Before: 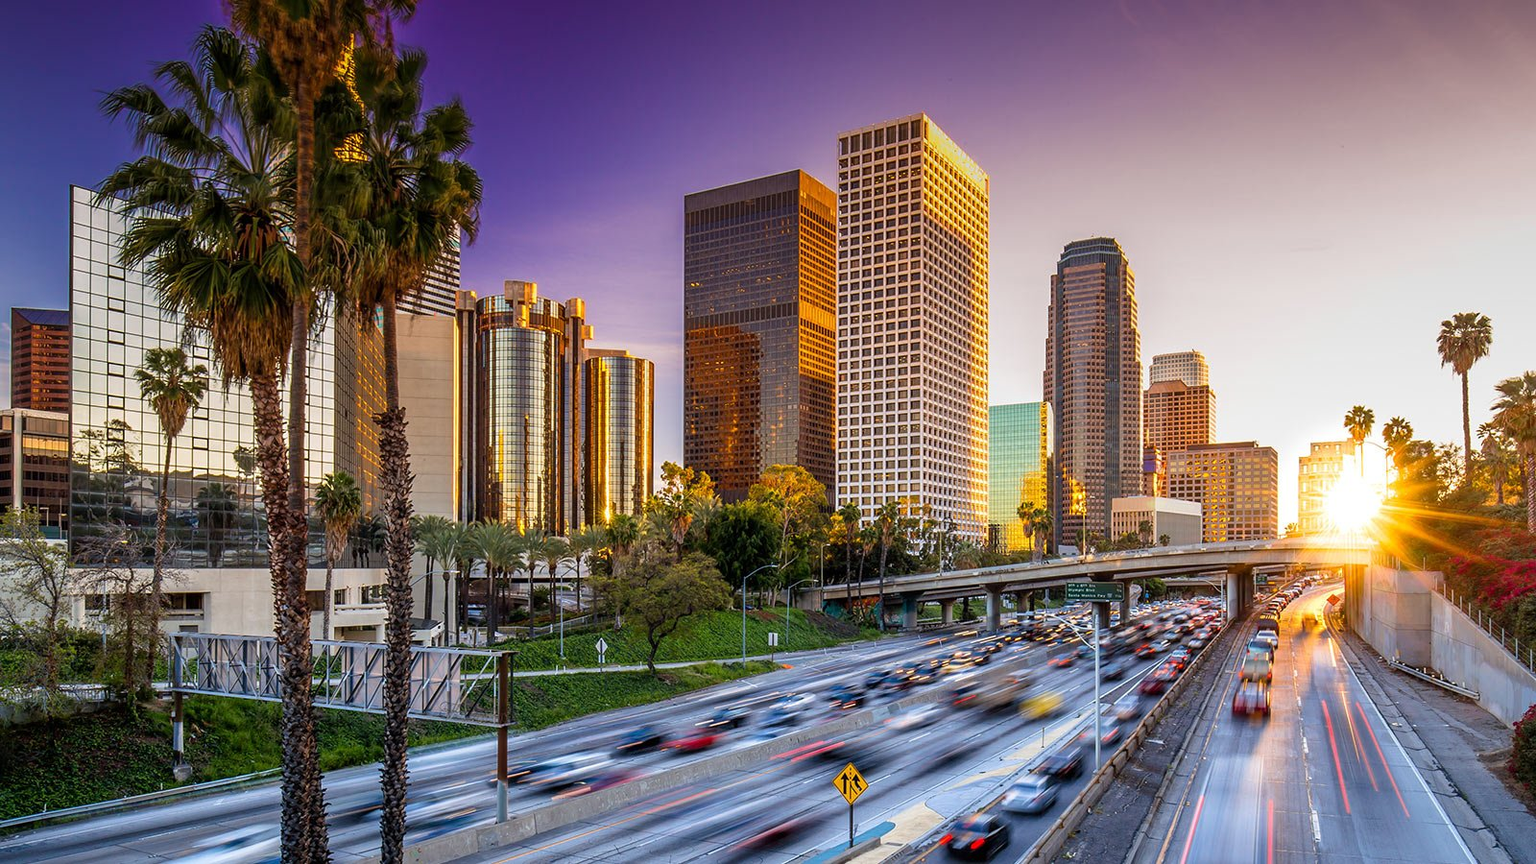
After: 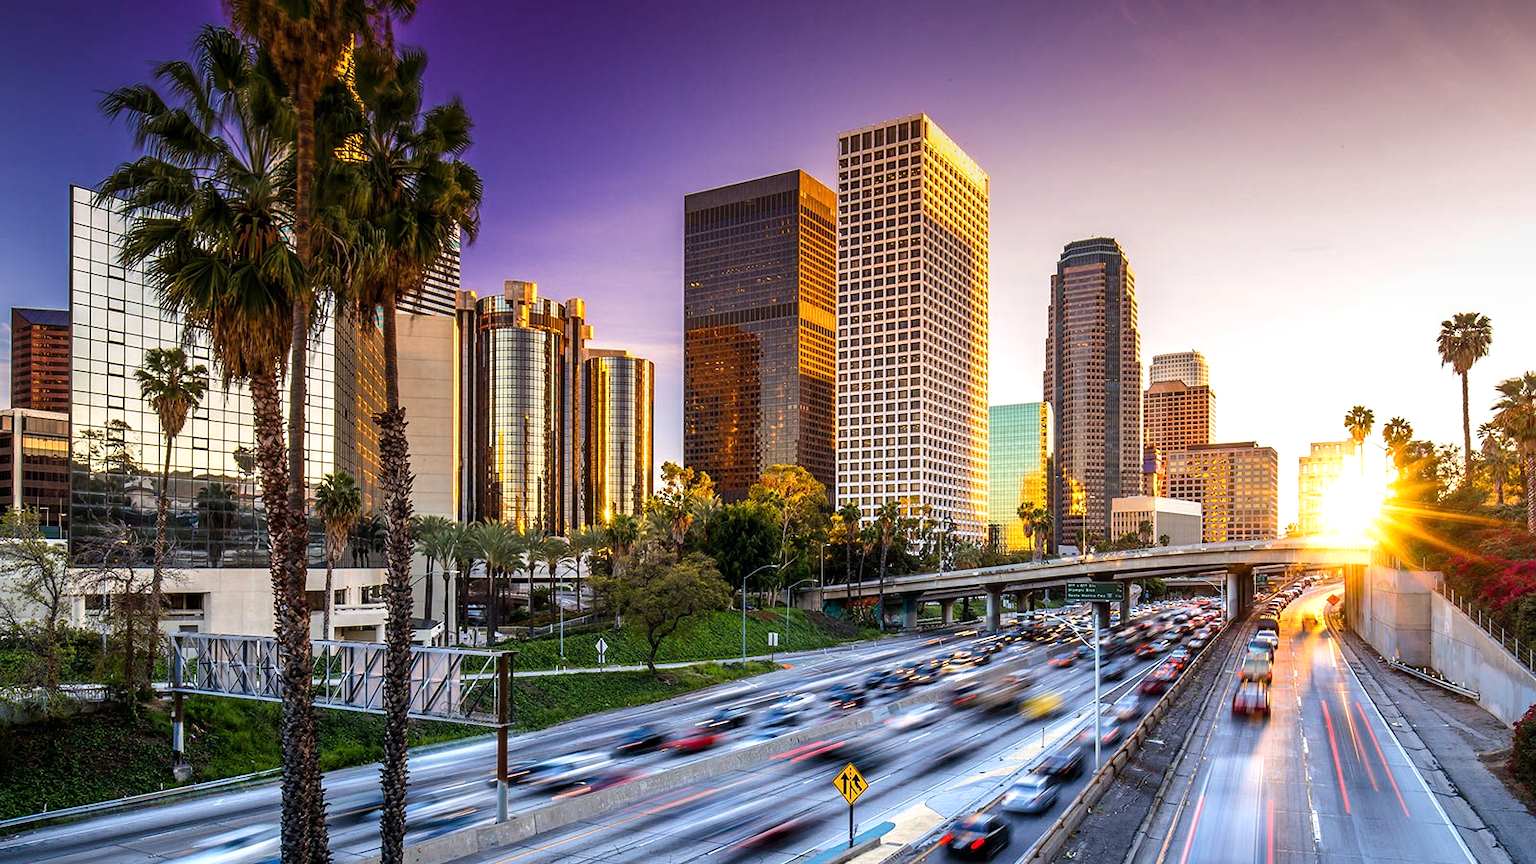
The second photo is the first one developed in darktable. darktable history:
tone equalizer: -8 EV -0.412 EV, -7 EV -0.428 EV, -6 EV -0.362 EV, -5 EV -0.227 EV, -3 EV 0.243 EV, -2 EV 0.349 EV, -1 EV 0.396 EV, +0 EV 0.428 EV, edges refinement/feathering 500, mask exposure compensation -1.57 EV, preserve details no
